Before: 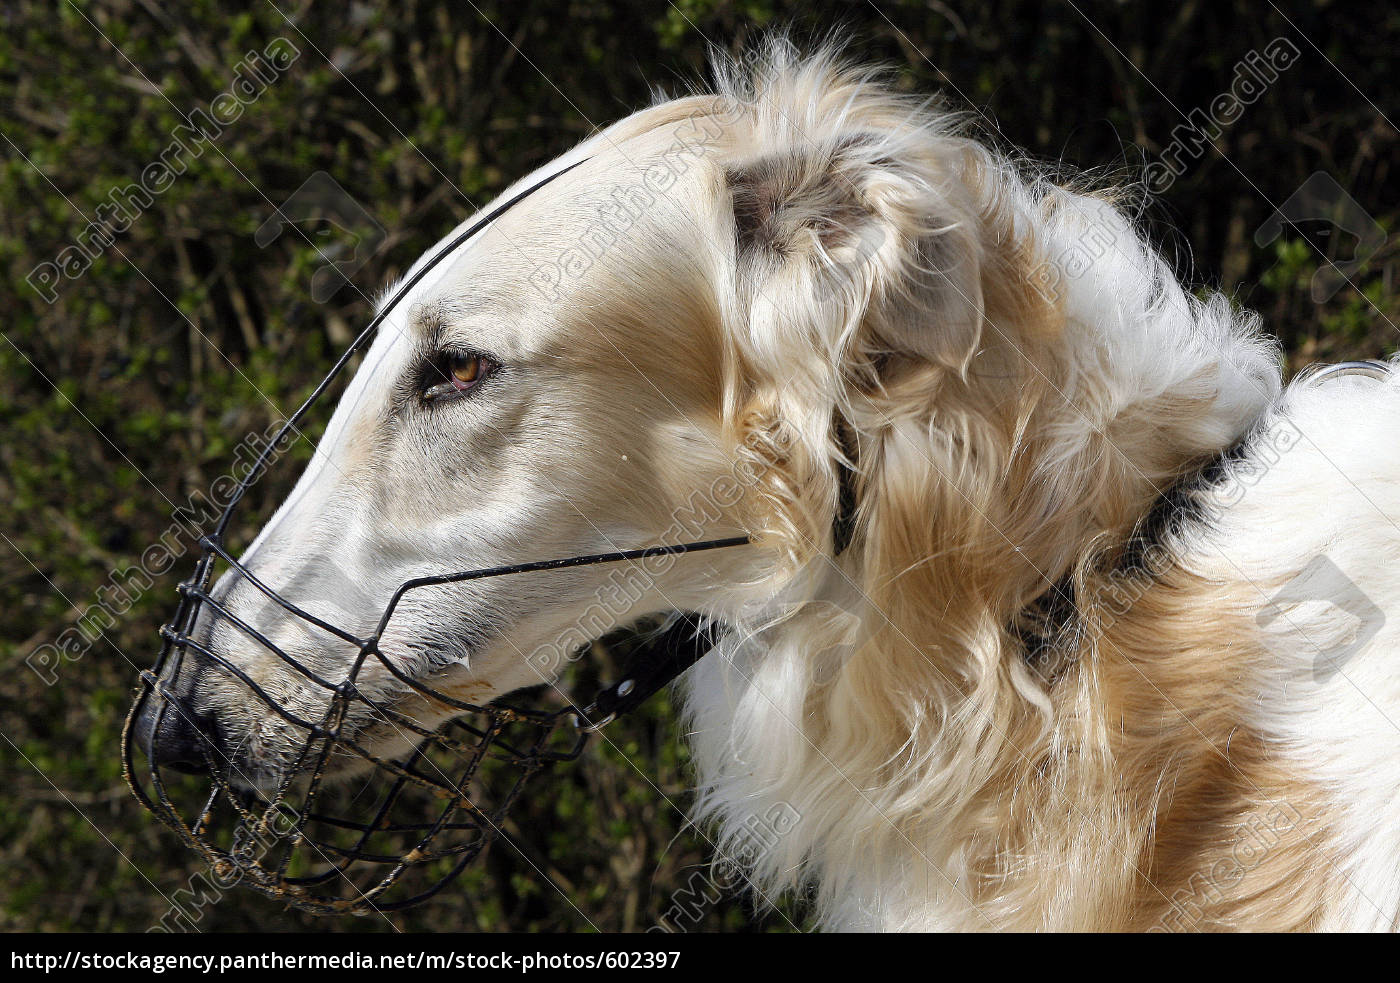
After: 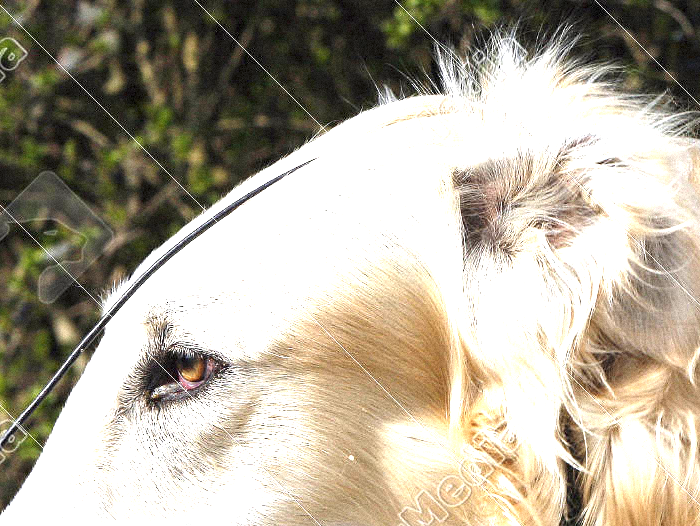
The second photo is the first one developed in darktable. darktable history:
crop: left 19.556%, right 30.401%, bottom 46.458%
exposure: black level correction 0, exposure 1.675 EV, compensate exposure bias true, compensate highlight preservation false
grain: mid-tones bias 0%
